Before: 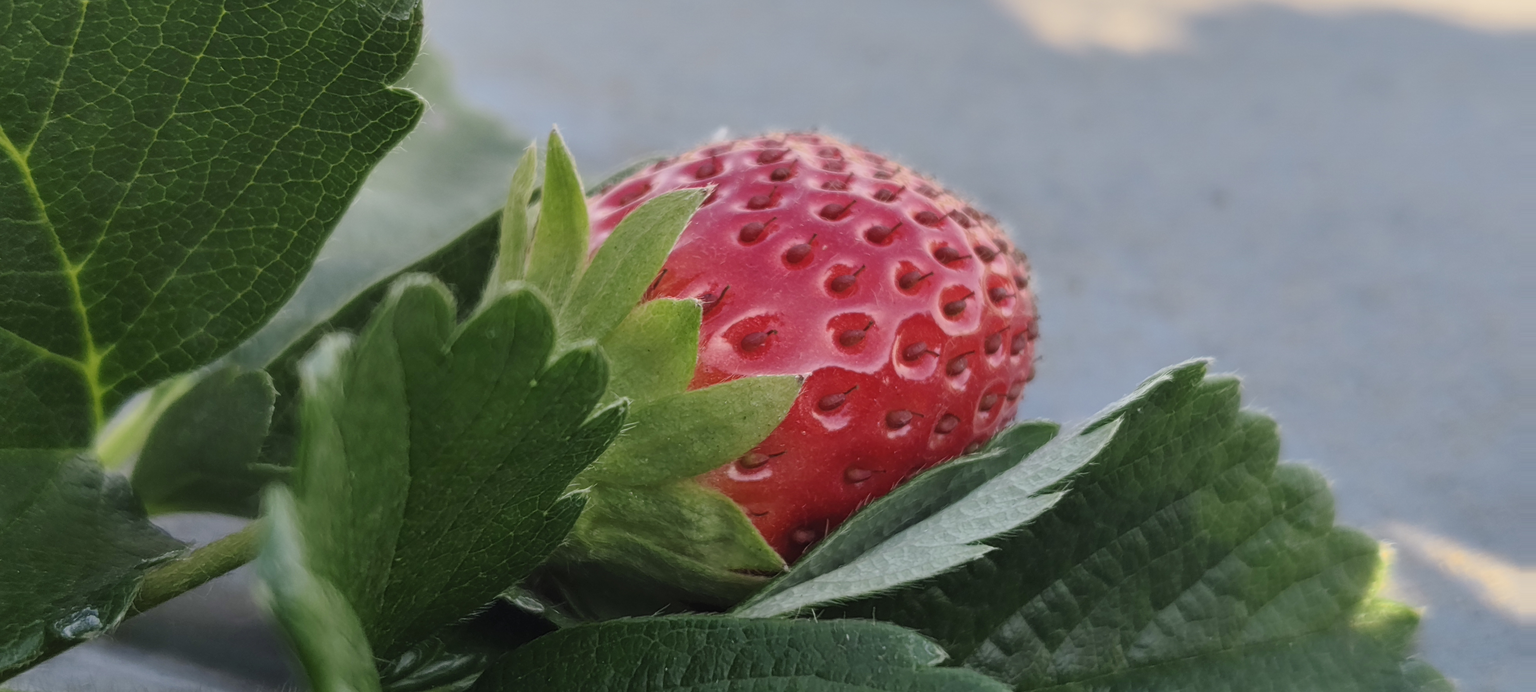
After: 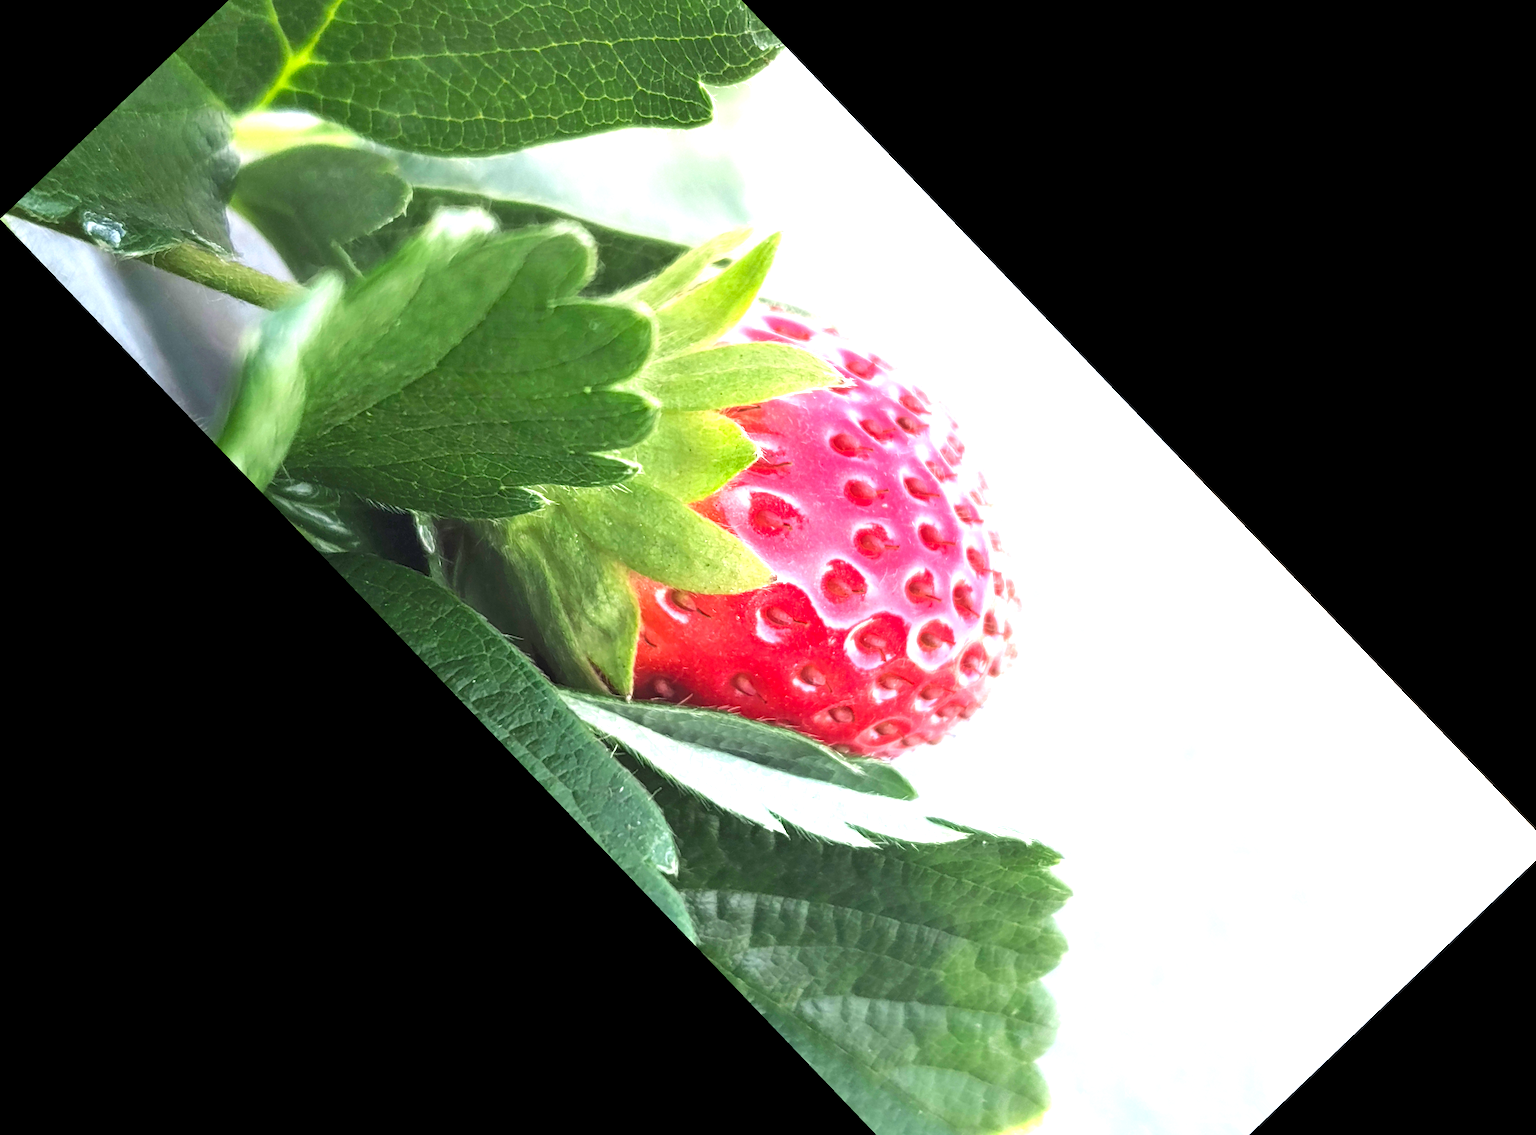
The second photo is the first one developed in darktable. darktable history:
crop and rotate: angle -46.26°, top 16.234%, right 0.912%, bottom 11.704%
exposure: black level correction 0.001, exposure 2 EV, compensate highlight preservation false
